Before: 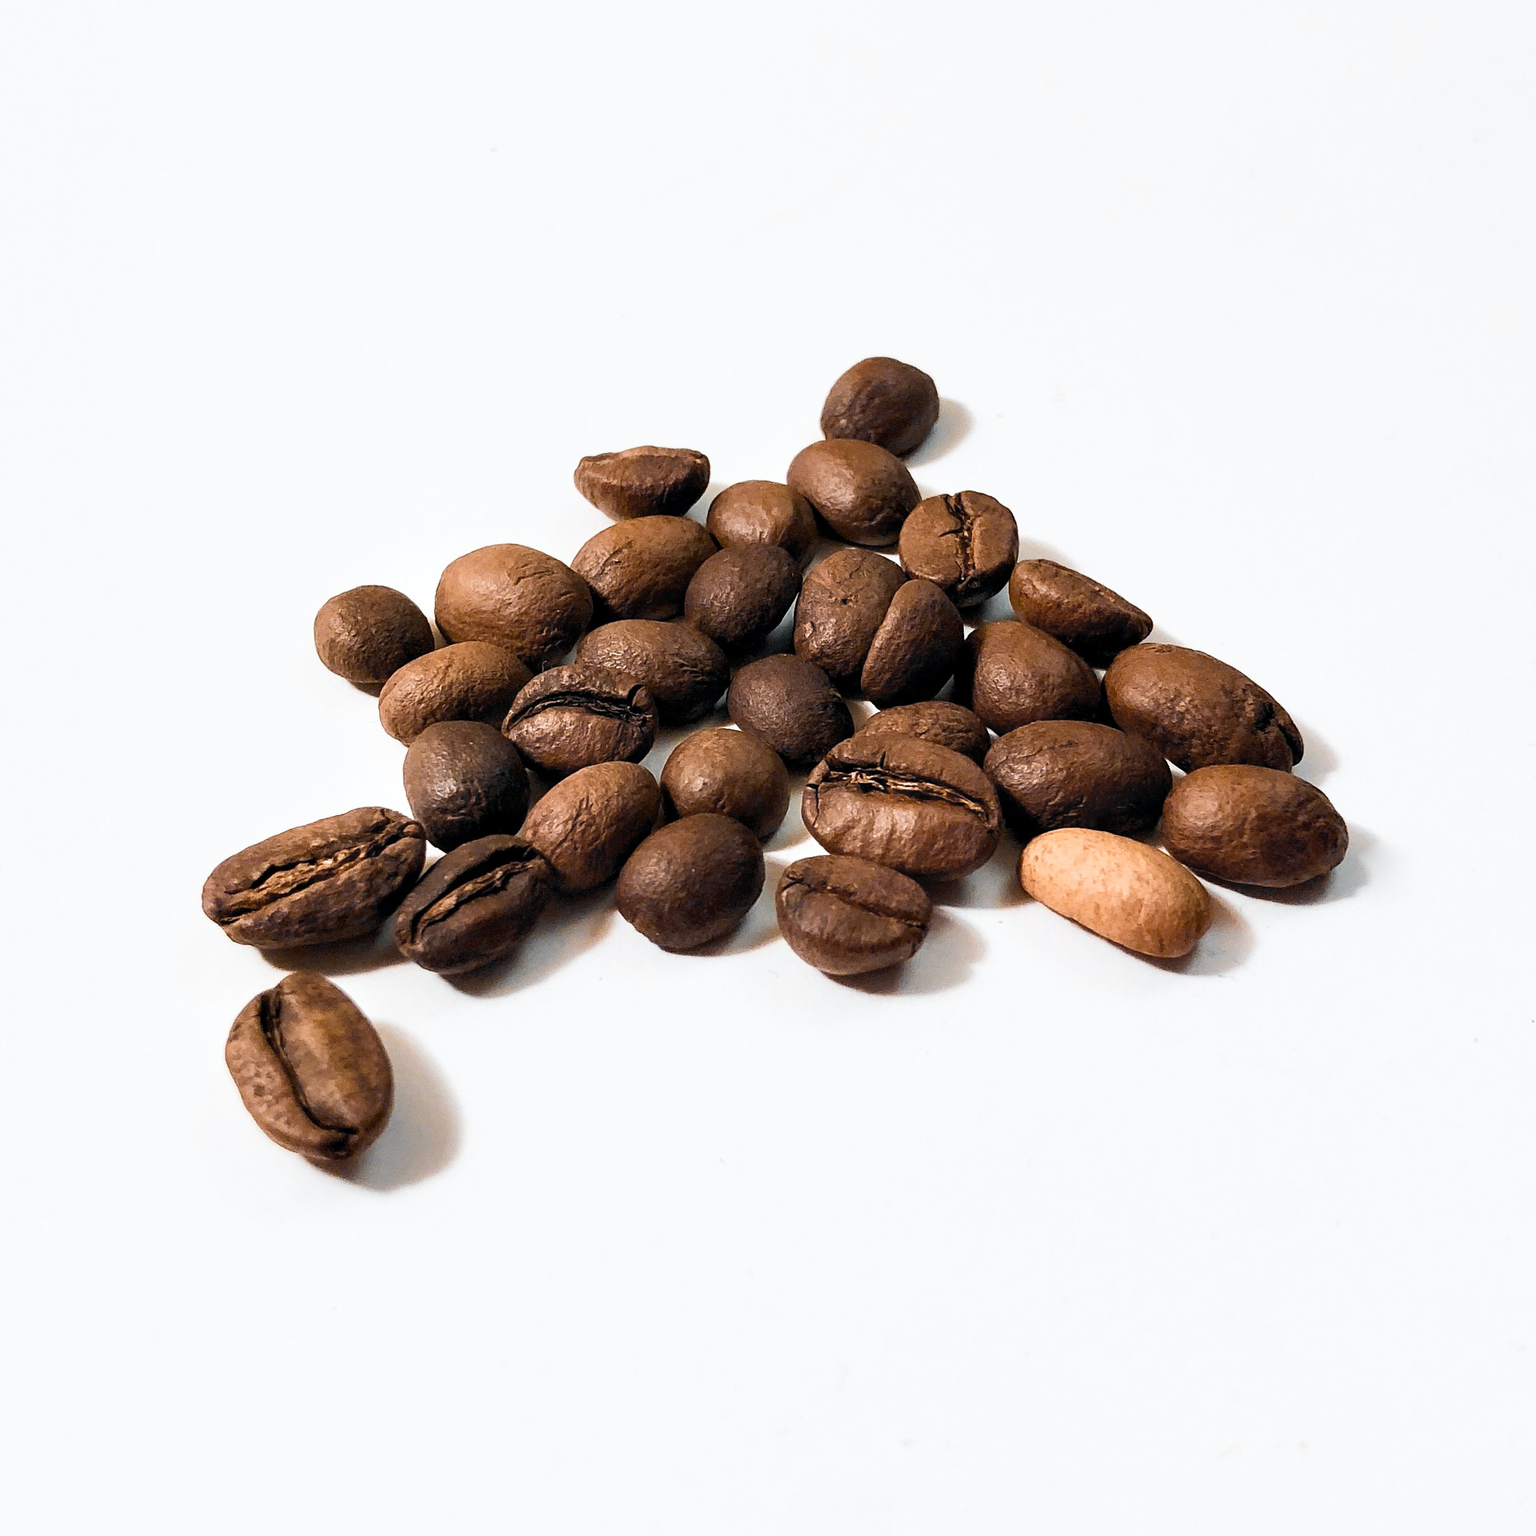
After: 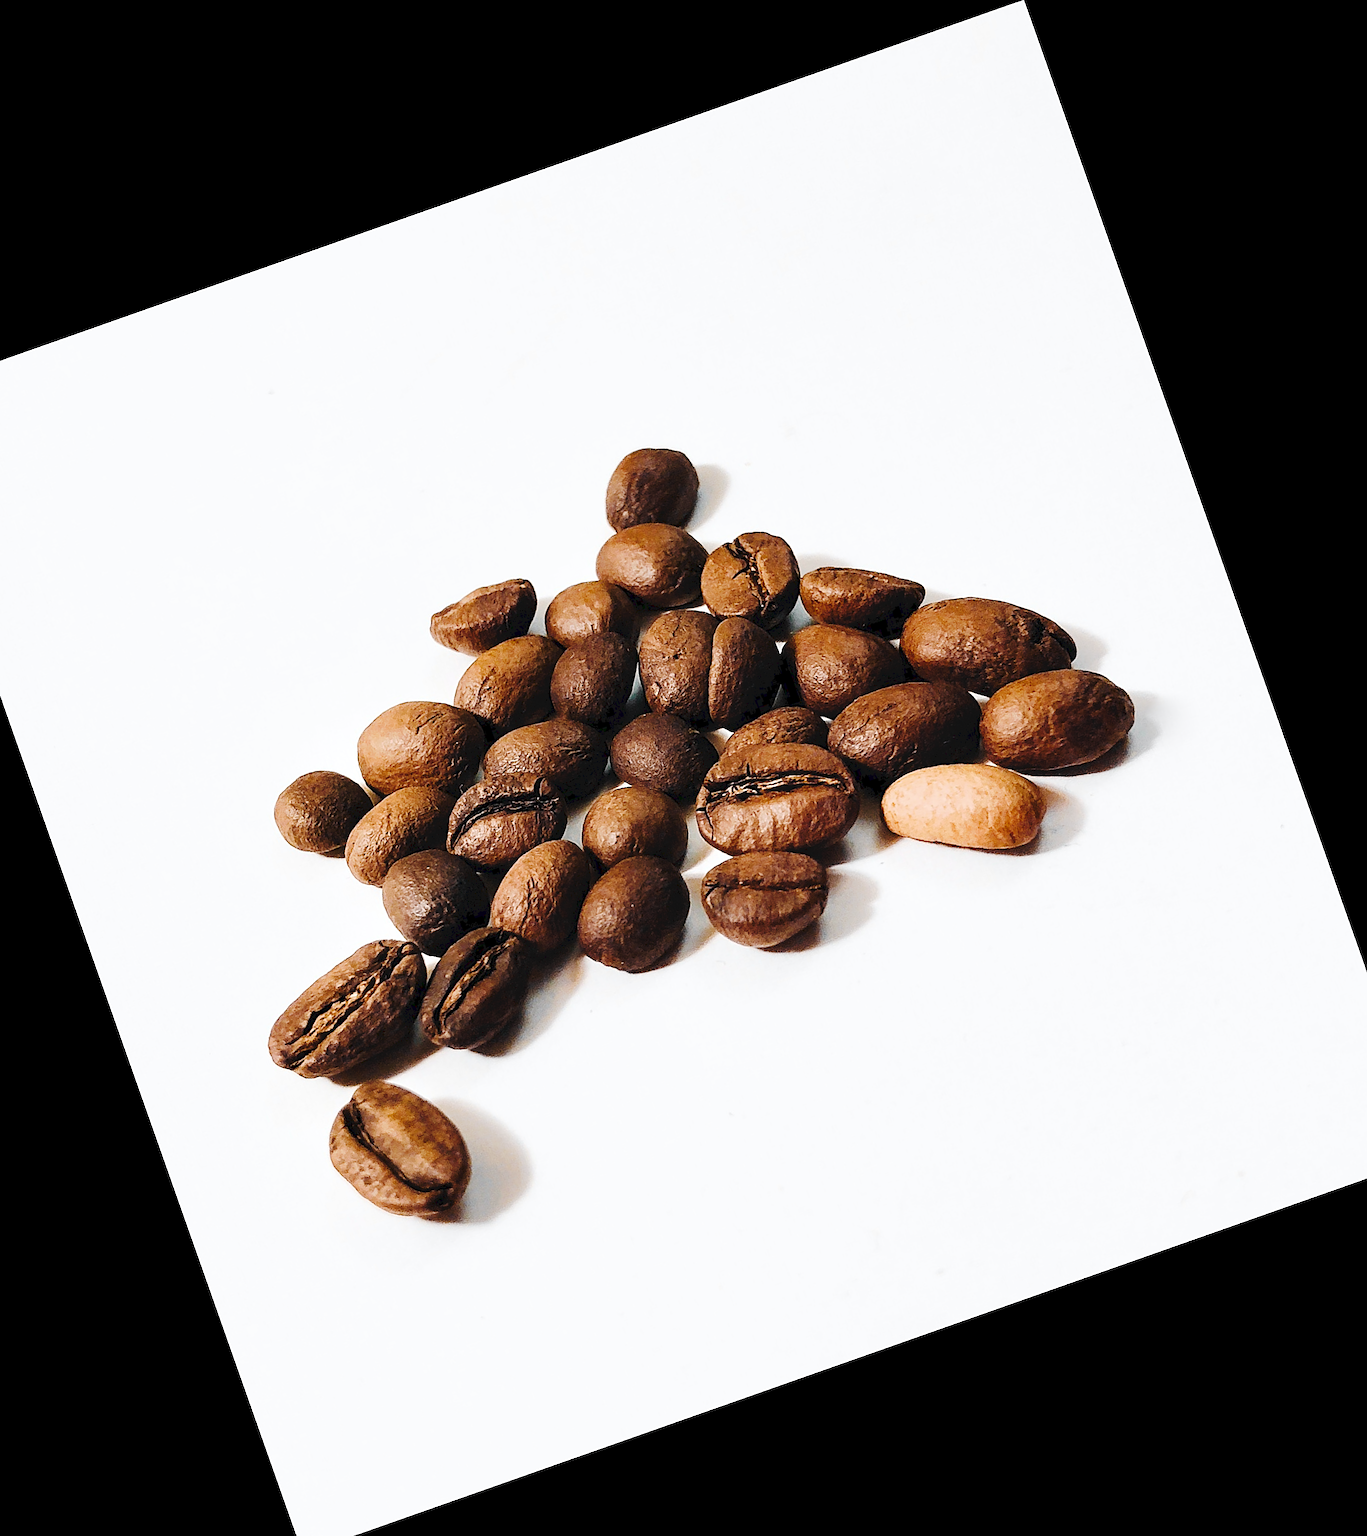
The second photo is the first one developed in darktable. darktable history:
sharpen: on, module defaults
crop and rotate: angle 19.43°, left 6.812%, right 4.125%, bottom 1.087%
tone curve: curves: ch0 [(0, 0) (0.003, 0.054) (0.011, 0.057) (0.025, 0.056) (0.044, 0.062) (0.069, 0.071) (0.1, 0.088) (0.136, 0.111) (0.177, 0.146) (0.224, 0.19) (0.277, 0.261) (0.335, 0.363) (0.399, 0.458) (0.468, 0.562) (0.543, 0.653) (0.623, 0.725) (0.709, 0.801) (0.801, 0.853) (0.898, 0.915) (1, 1)], preserve colors none
rotate and perspective: rotation 0.074°, lens shift (vertical) 0.096, lens shift (horizontal) -0.041, crop left 0.043, crop right 0.952, crop top 0.024, crop bottom 0.979
